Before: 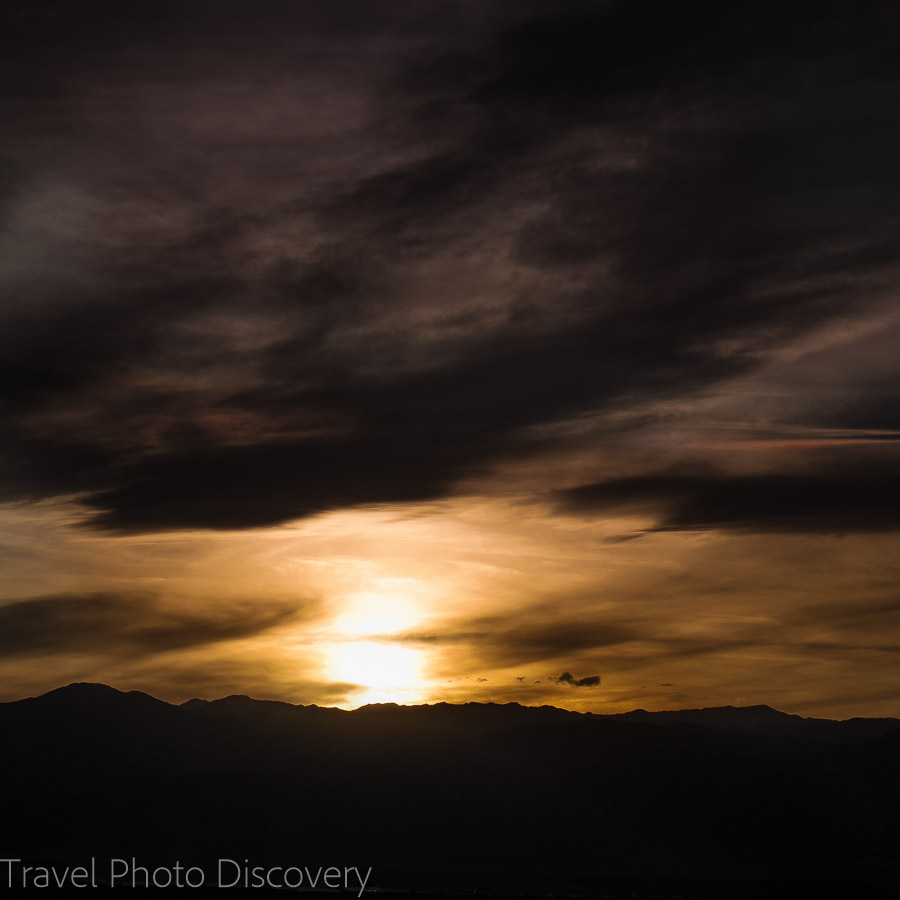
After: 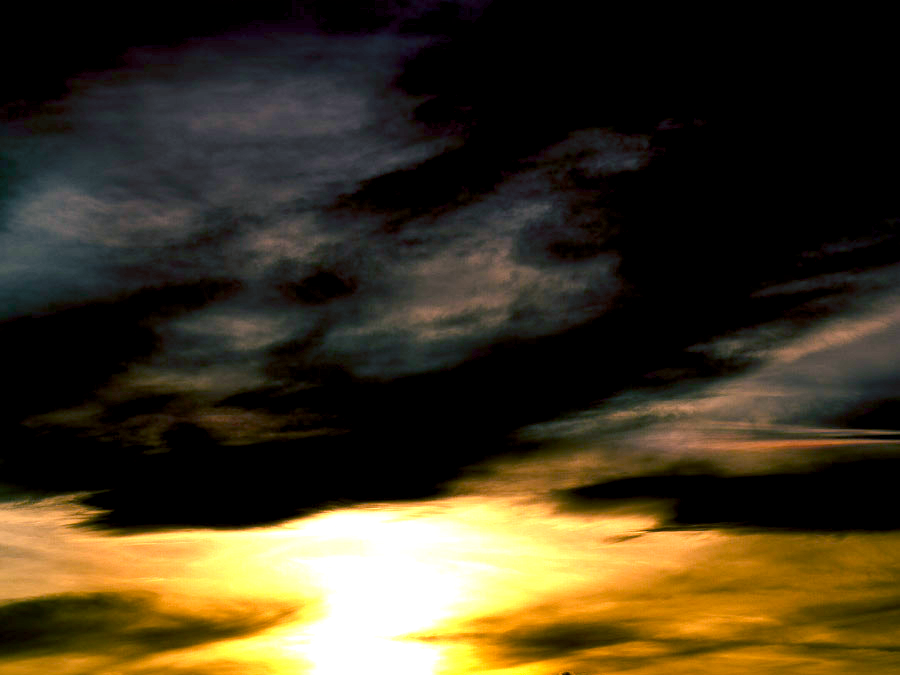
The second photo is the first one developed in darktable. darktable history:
white balance: emerald 1
exposure: black level correction 0.009, exposure 1.425 EV, compensate highlight preservation false
tone equalizer: -8 EV -0.417 EV, -7 EV -0.389 EV, -6 EV -0.333 EV, -5 EV -0.222 EV, -3 EV 0.222 EV, -2 EV 0.333 EV, -1 EV 0.389 EV, +0 EV 0.417 EV, edges refinement/feathering 500, mask exposure compensation -1.57 EV, preserve details no
color balance rgb: shadows lift › luminance -28.76%, shadows lift › chroma 10%, shadows lift › hue 230°, power › chroma 0.5%, power › hue 215°, highlights gain › luminance 7.14%, highlights gain › chroma 1%, highlights gain › hue 50°, global offset › luminance -0.29%, global offset › hue 260°, perceptual saturation grading › global saturation 20%, perceptual saturation grading › highlights -13.92%, perceptual saturation grading › shadows 50%
crop: bottom 24.988%
